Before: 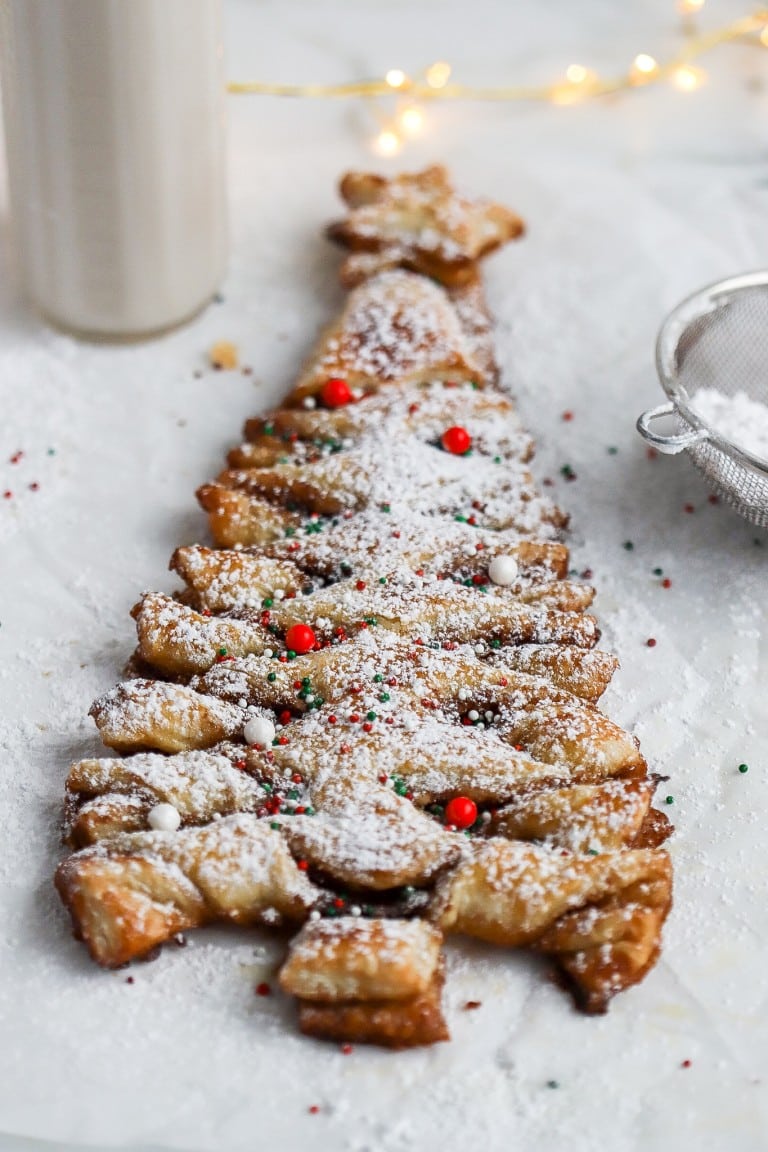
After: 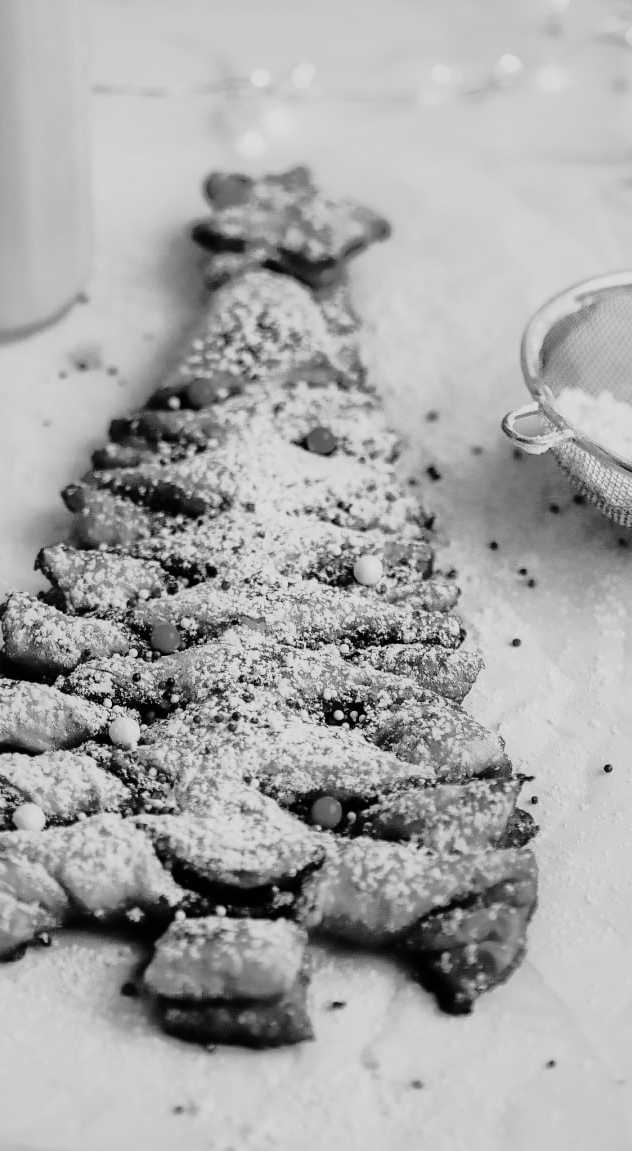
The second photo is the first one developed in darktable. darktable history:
tone curve: curves: ch0 [(0, 0) (0.136, 0.071) (0.346, 0.366) (0.489, 0.573) (0.66, 0.748) (0.858, 0.926) (1, 0.977)]; ch1 [(0, 0) (0.353, 0.344) (0.45, 0.46) (0.498, 0.498) (0.521, 0.512) (0.563, 0.559) (0.592, 0.605) (0.641, 0.673) (1, 1)]; ch2 [(0, 0) (0.333, 0.346) (0.375, 0.375) (0.424, 0.43) (0.476, 0.492) (0.502, 0.502) (0.524, 0.531) (0.579, 0.61) (0.612, 0.644) (0.641, 0.722) (1, 1)], color space Lab, independent channels, preserve colors none
monochrome: size 1
sigmoid: contrast 1.69, skew -0.23, preserve hue 0%, red attenuation 0.1, red rotation 0.035, green attenuation 0.1, green rotation -0.017, blue attenuation 0.15, blue rotation -0.052, base primaries Rec2020
crop: left 17.582%, bottom 0.031%
shadows and highlights: shadows 40, highlights -60
